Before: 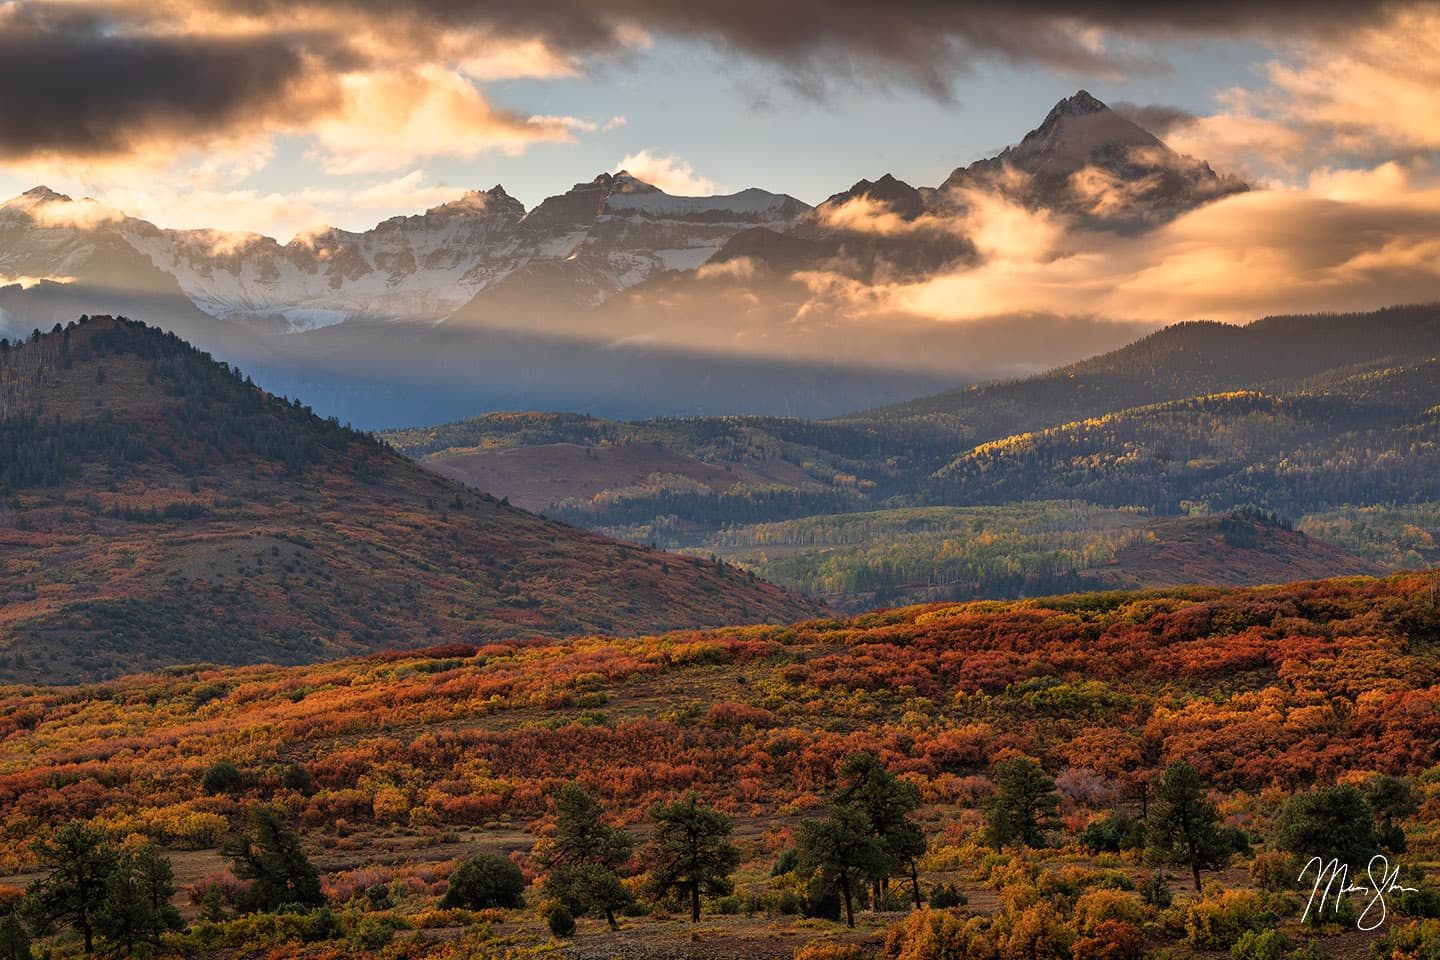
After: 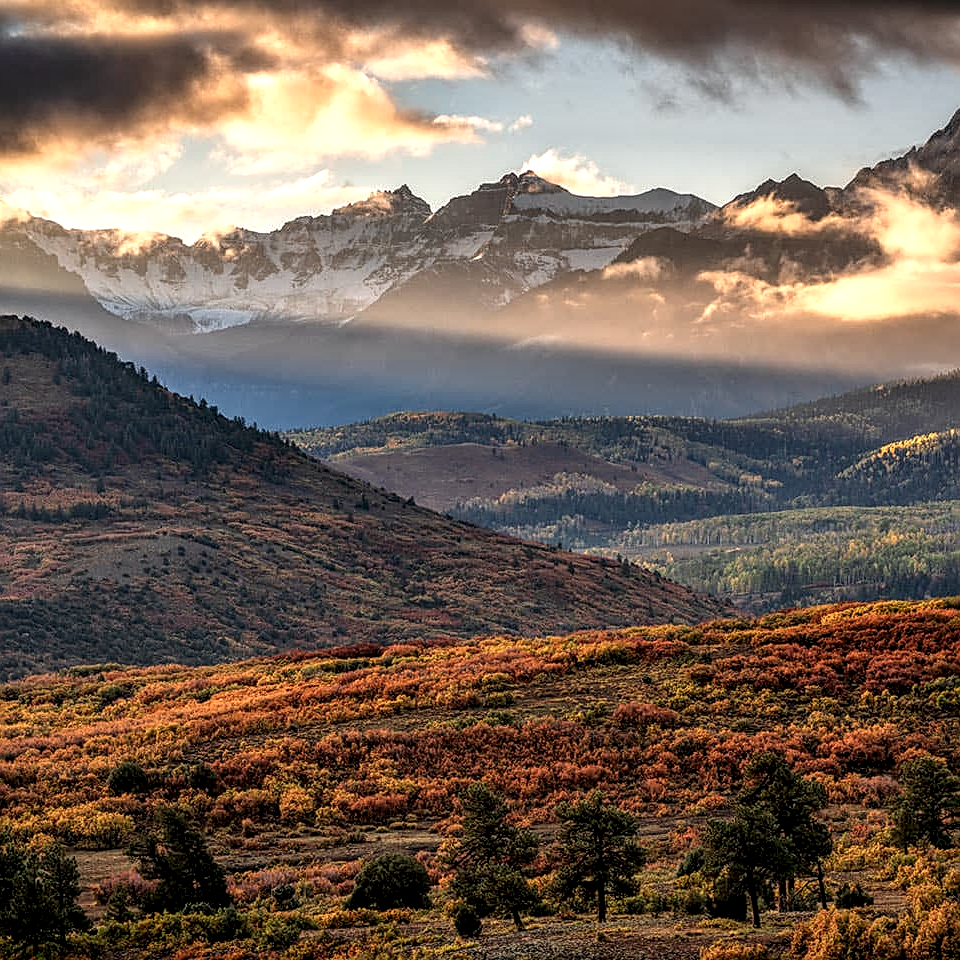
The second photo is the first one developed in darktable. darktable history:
local contrast: highlights 12%, shadows 36%, detail 184%, midtone range 0.476
crop and rotate: left 6.575%, right 26.748%
sharpen: on, module defaults
